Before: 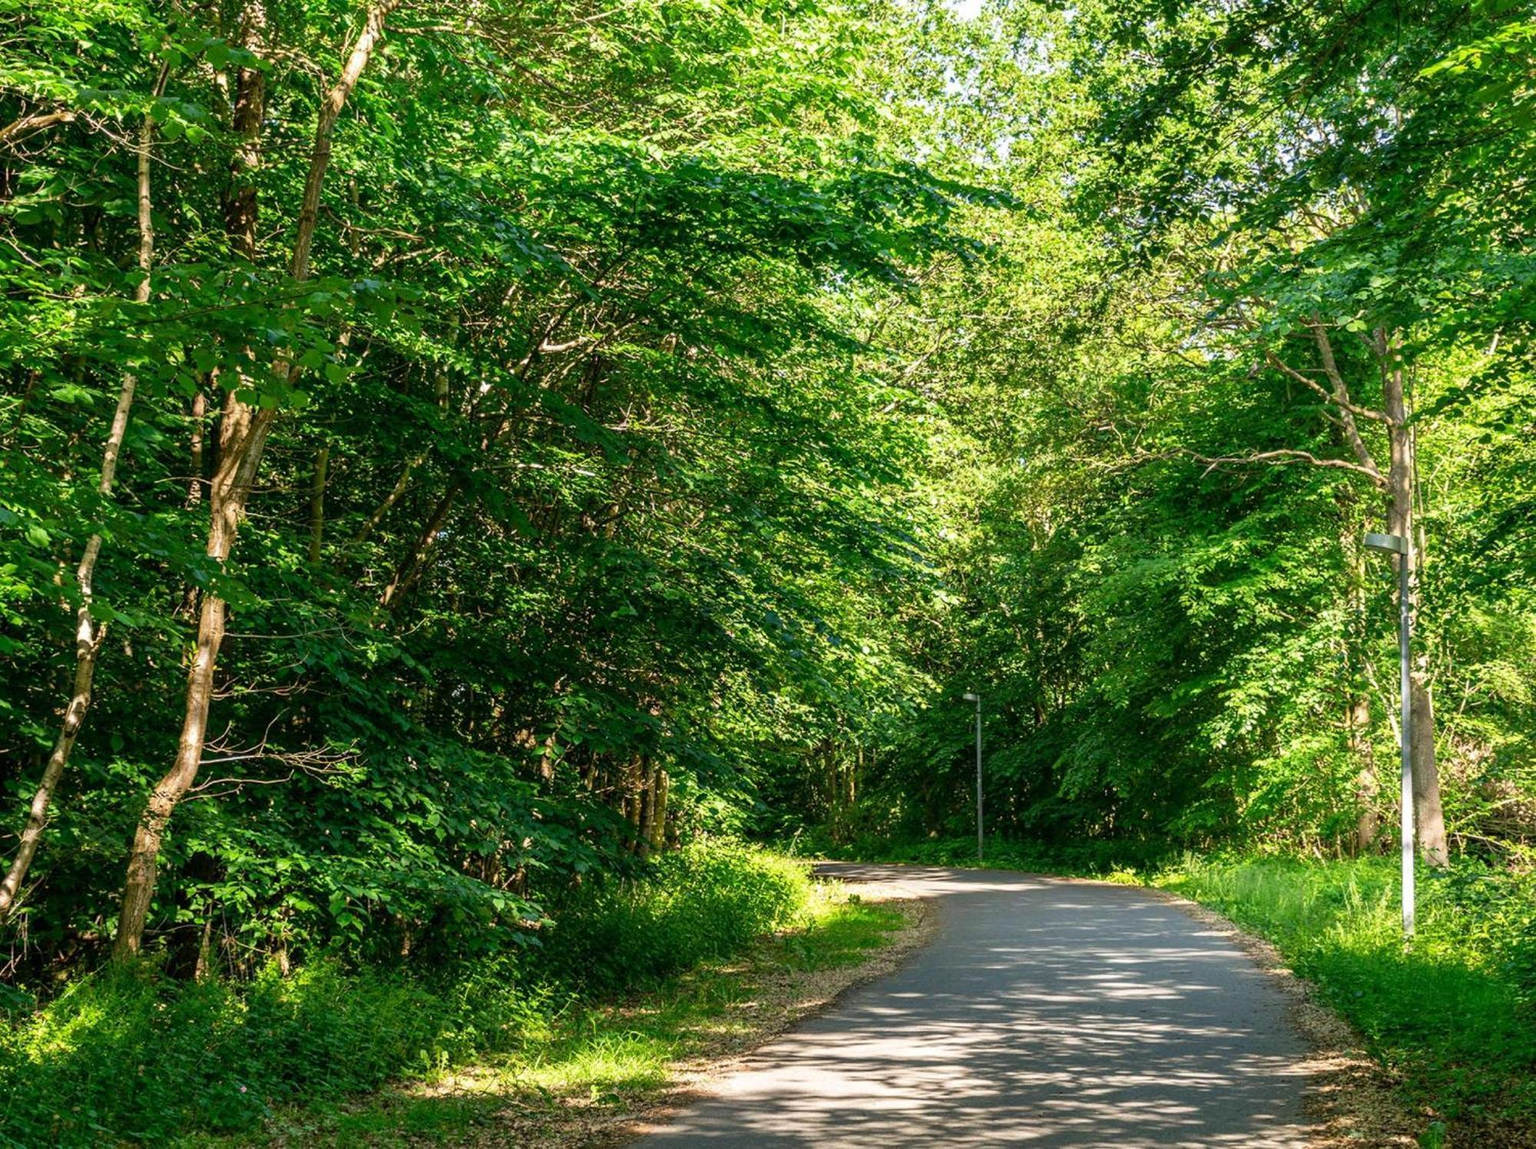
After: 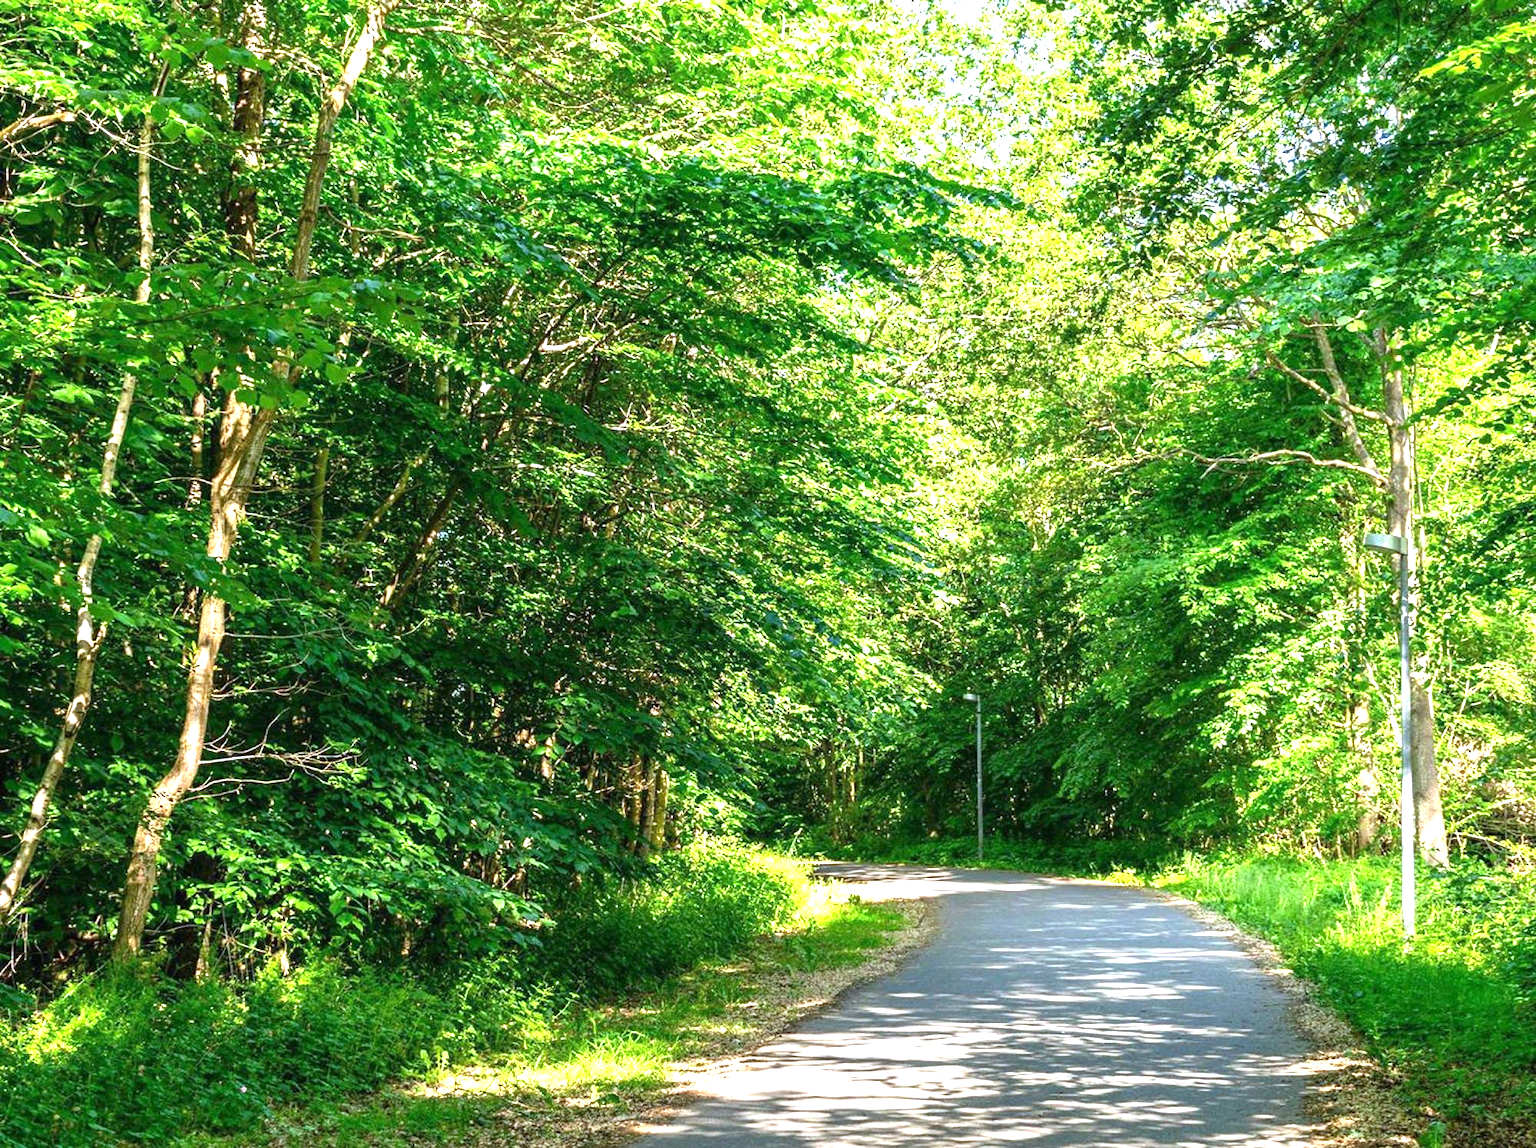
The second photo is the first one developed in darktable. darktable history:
white balance: red 0.954, blue 1.079
exposure: black level correction 0, exposure 1.198 EV, compensate exposure bias true, compensate highlight preservation false
